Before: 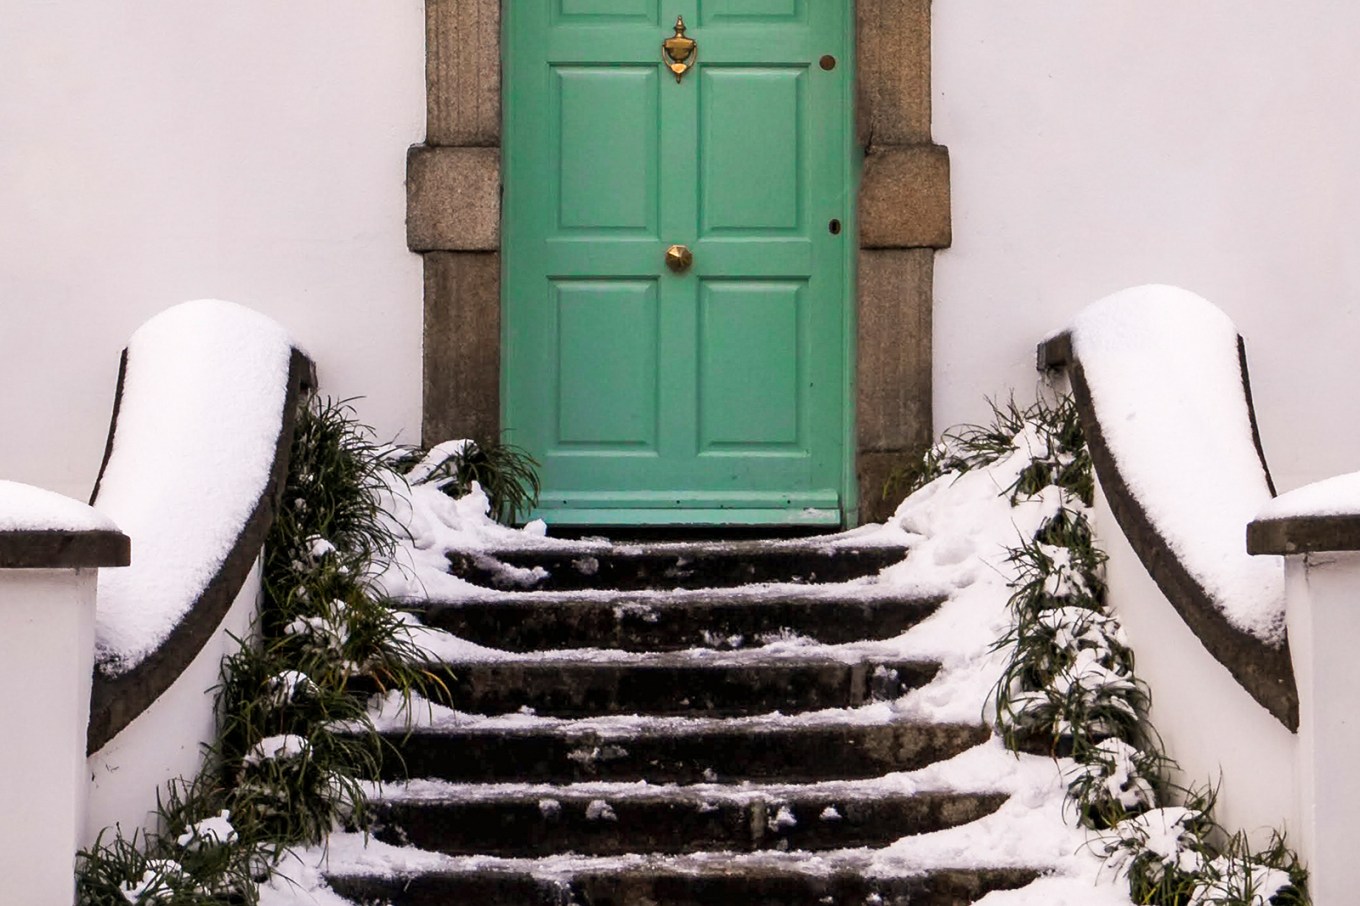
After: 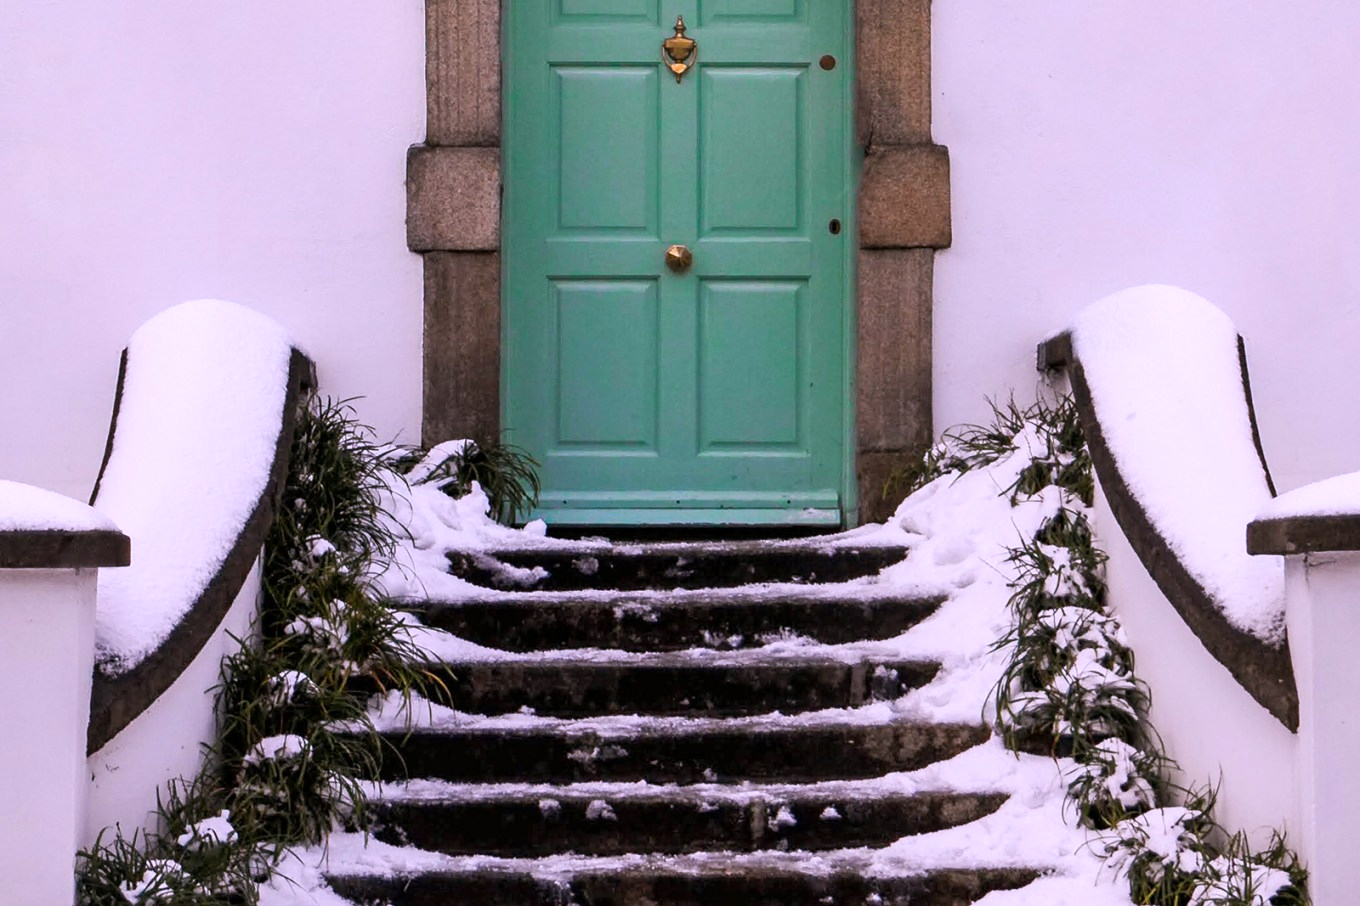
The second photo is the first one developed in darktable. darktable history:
white balance: red 1.042, blue 1.17
exposure: exposure -0.151 EV, compensate highlight preservation false
